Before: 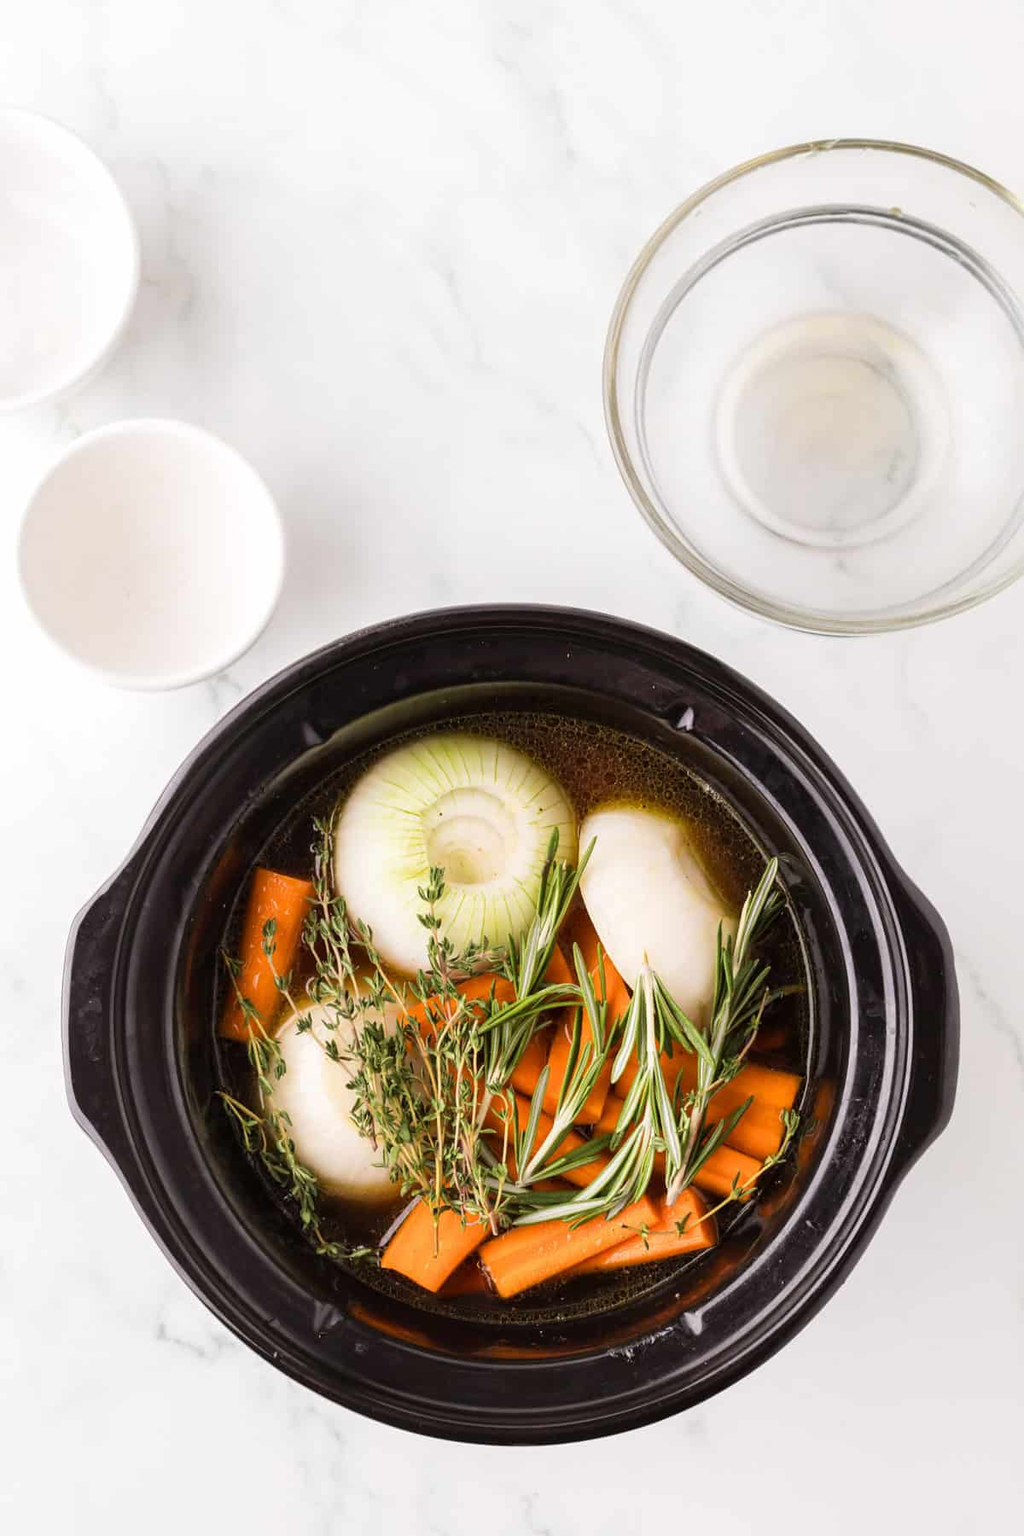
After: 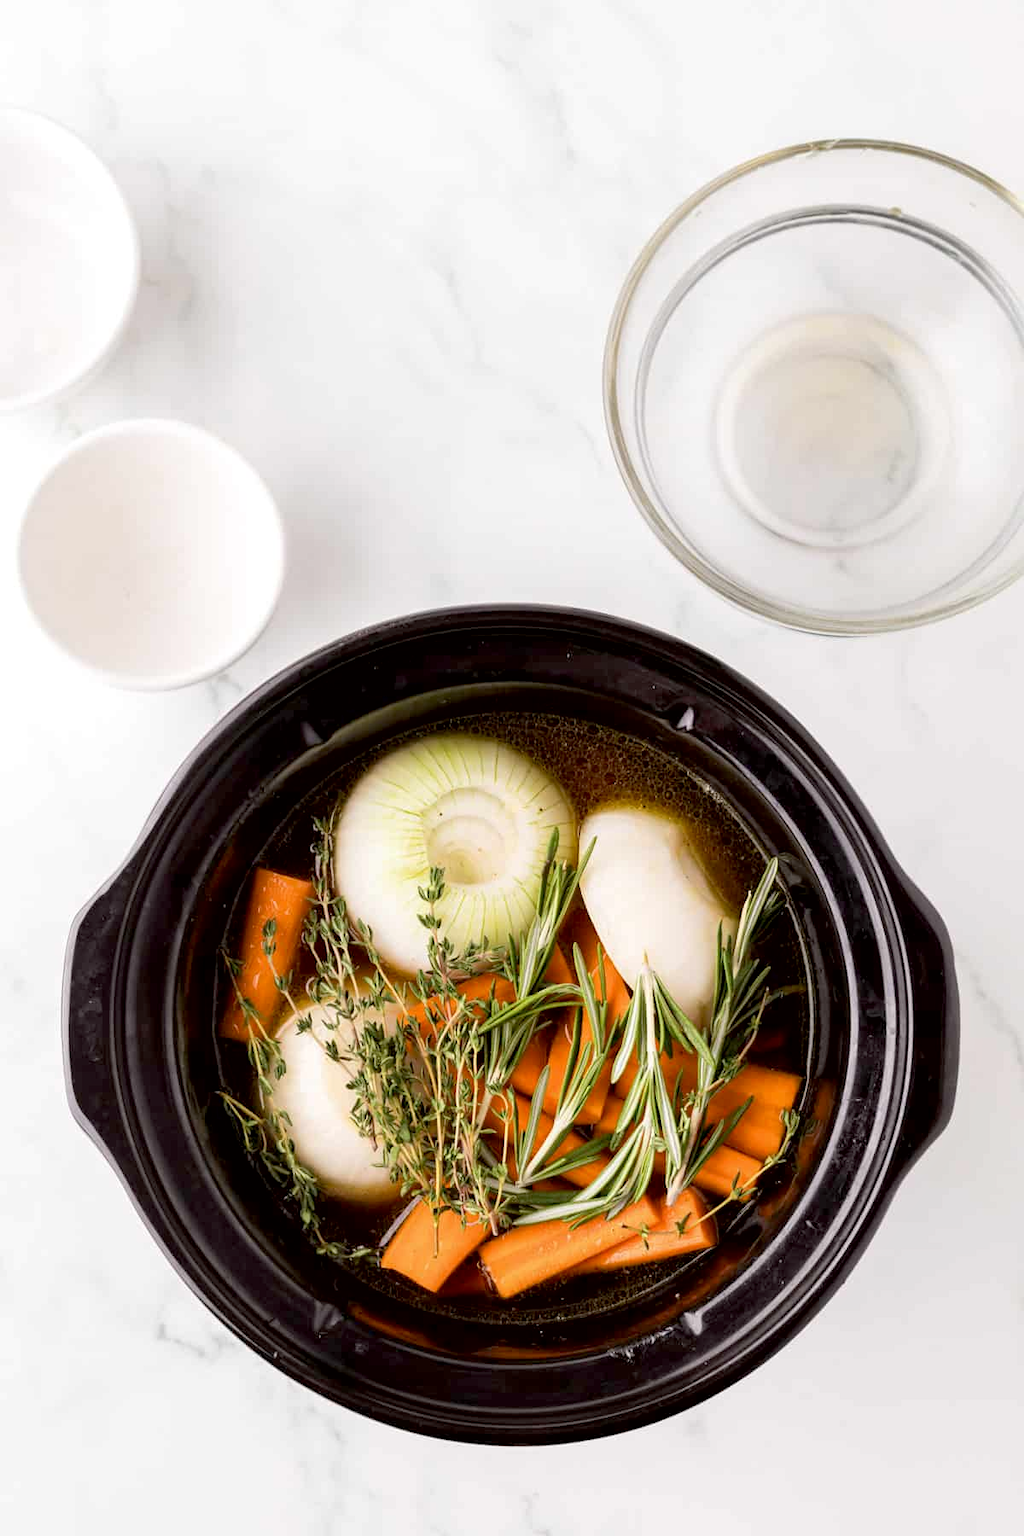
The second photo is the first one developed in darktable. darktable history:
contrast brightness saturation: saturation -0.063
tone equalizer: on, module defaults
exposure: black level correction 0.009, exposure 0.015 EV, compensate highlight preservation false
